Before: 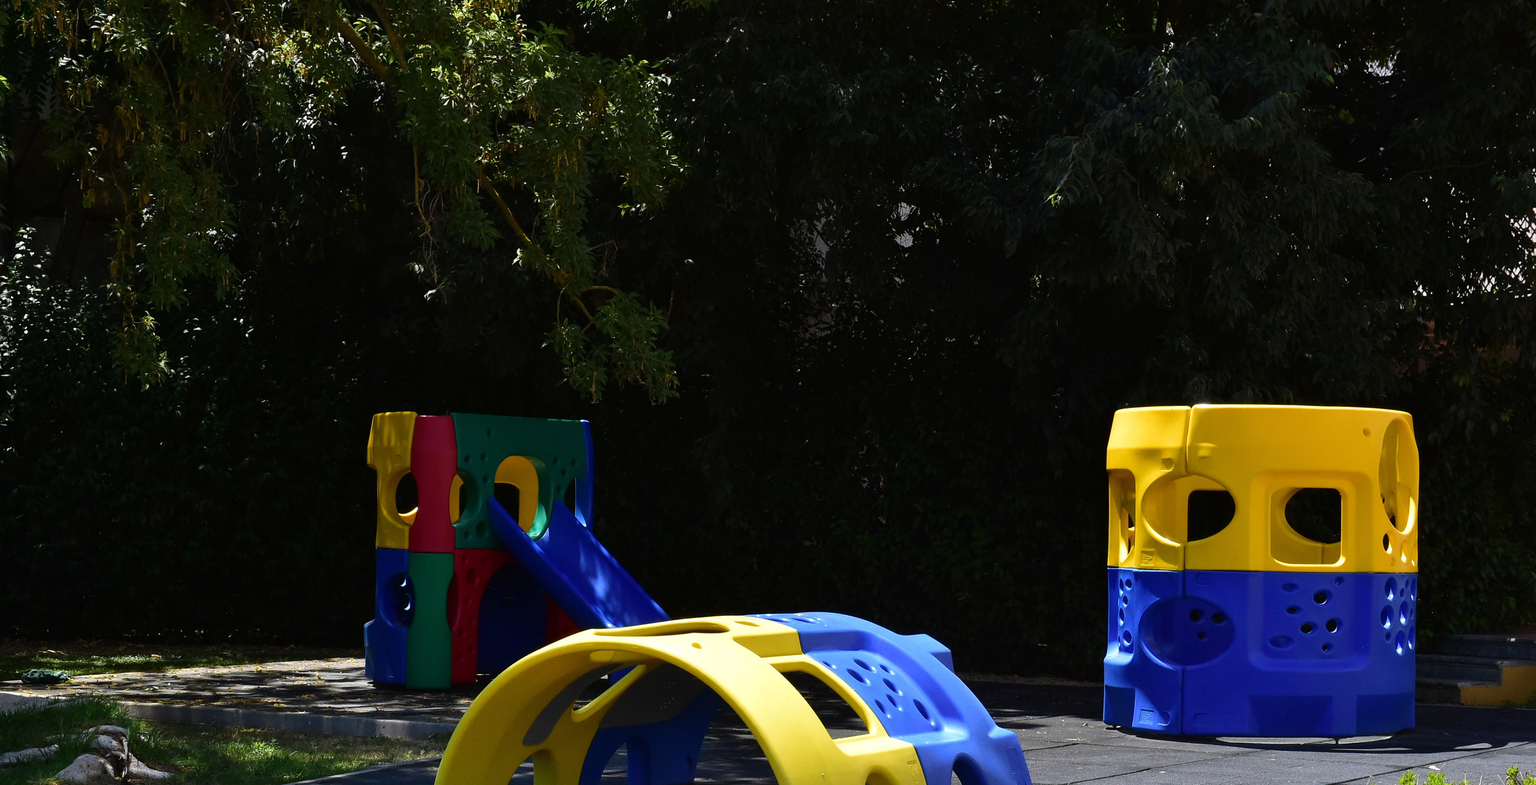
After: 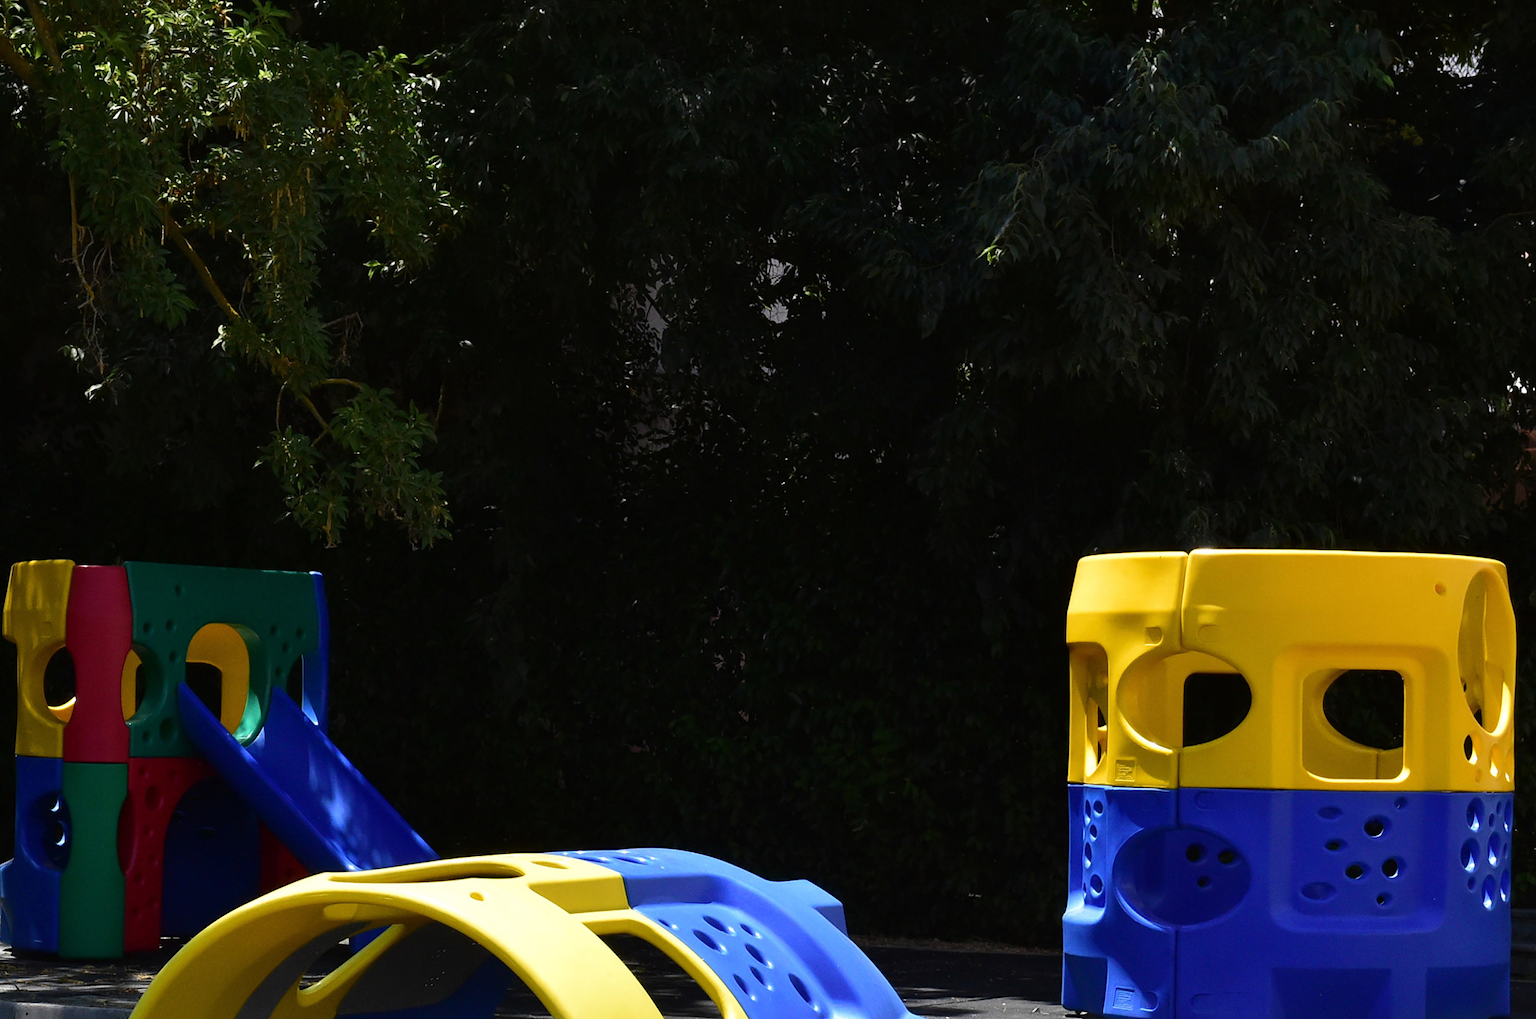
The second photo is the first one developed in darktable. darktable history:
crop and rotate: left 23.793%, top 2.991%, right 6.679%, bottom 6.77%
color correction: highlights b* -0.056
